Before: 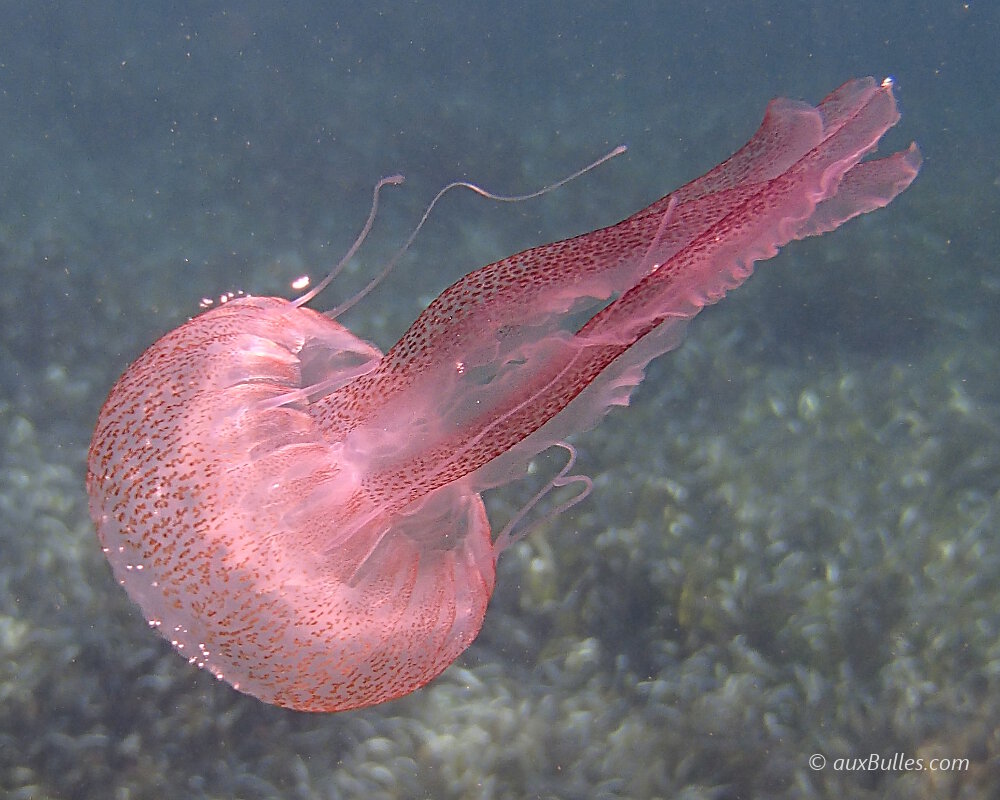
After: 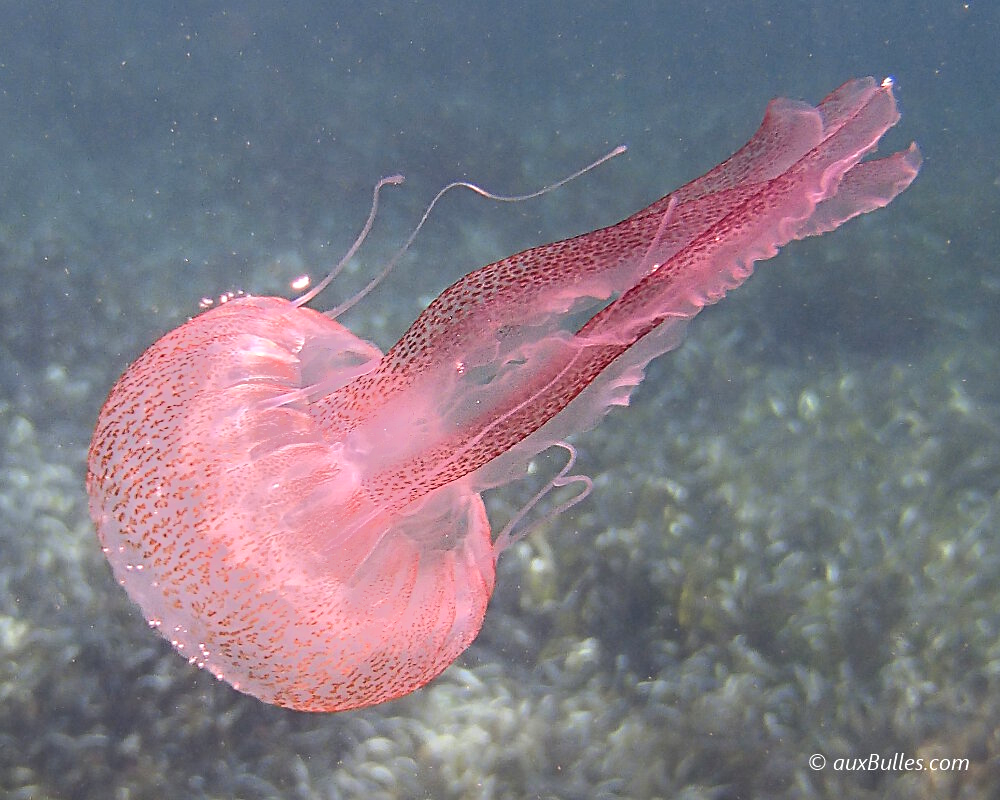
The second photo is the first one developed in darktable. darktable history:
tone equalizer: -7 EV -0.63 EV, -6 EV 1 EV, -5 EV -0.45 EV, -4 EV 0.43 EV, -3 EV 0.41 EV, -2 EV 0.15 EV, -1 EV -0.15 EV, +0 EV -0.39 EV, smoothing diameter 25%, edges refinement/feathering 10, preserve details guided filter
exposure: exposure 0.6 EV, compensate highlight preservation false
